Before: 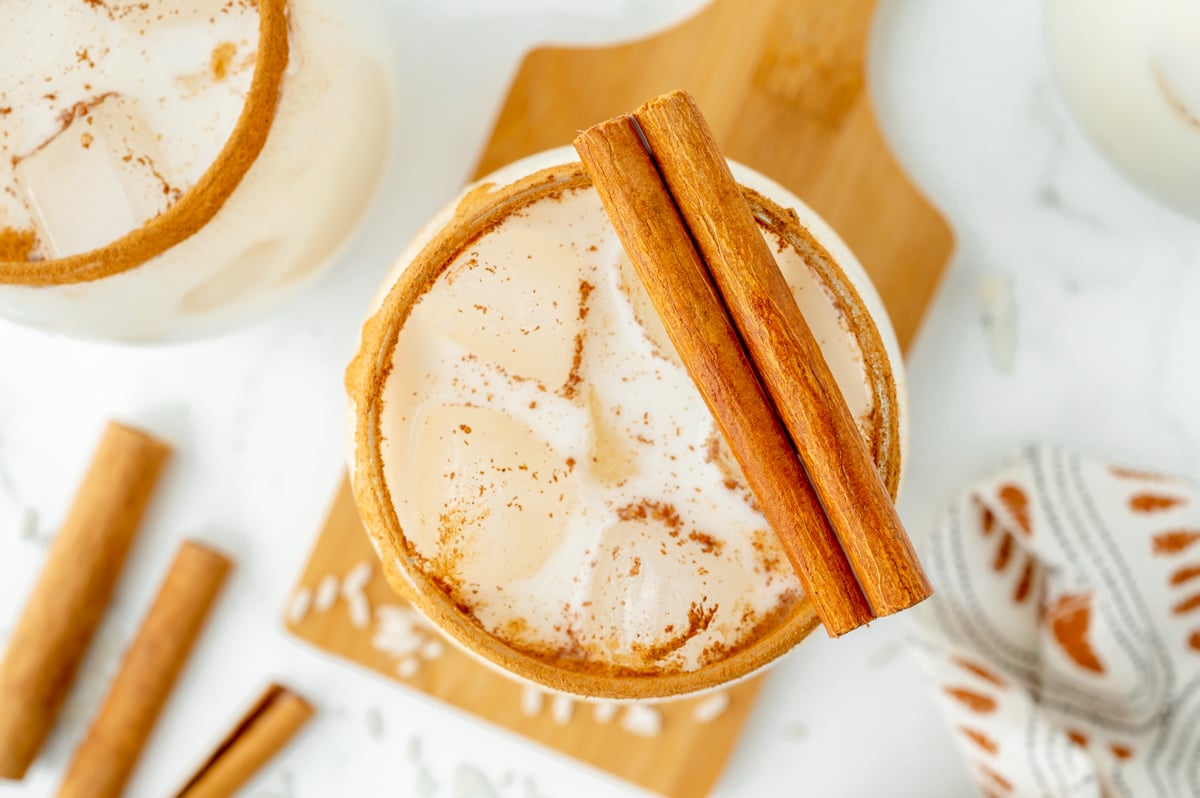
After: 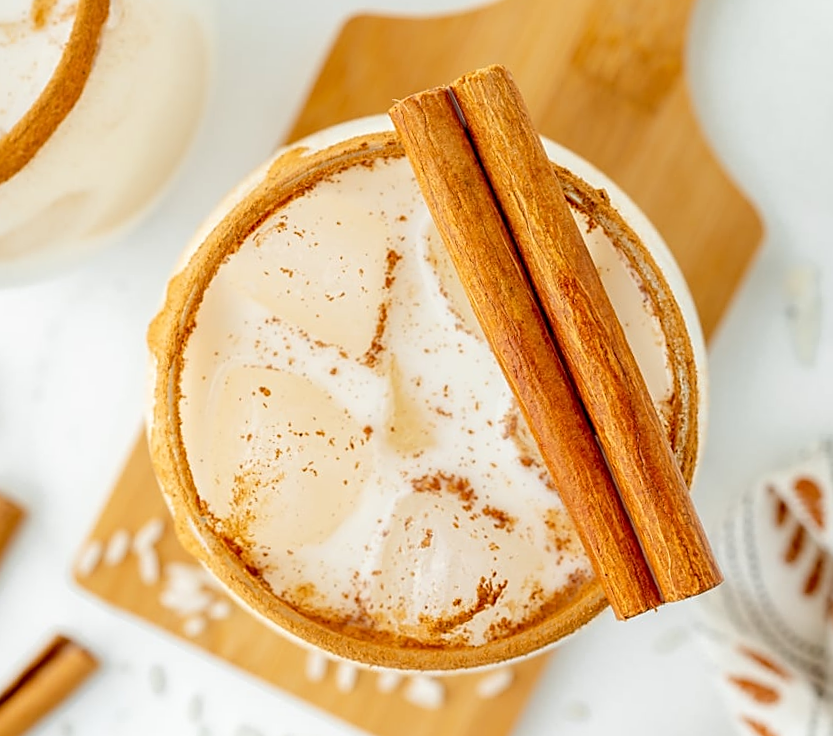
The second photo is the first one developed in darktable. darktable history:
crop and rotate: angle -3.2°, left 13.919%, top 0.028%, right 10.92%, bottom 0.028%
sharpen: on, module defaults
